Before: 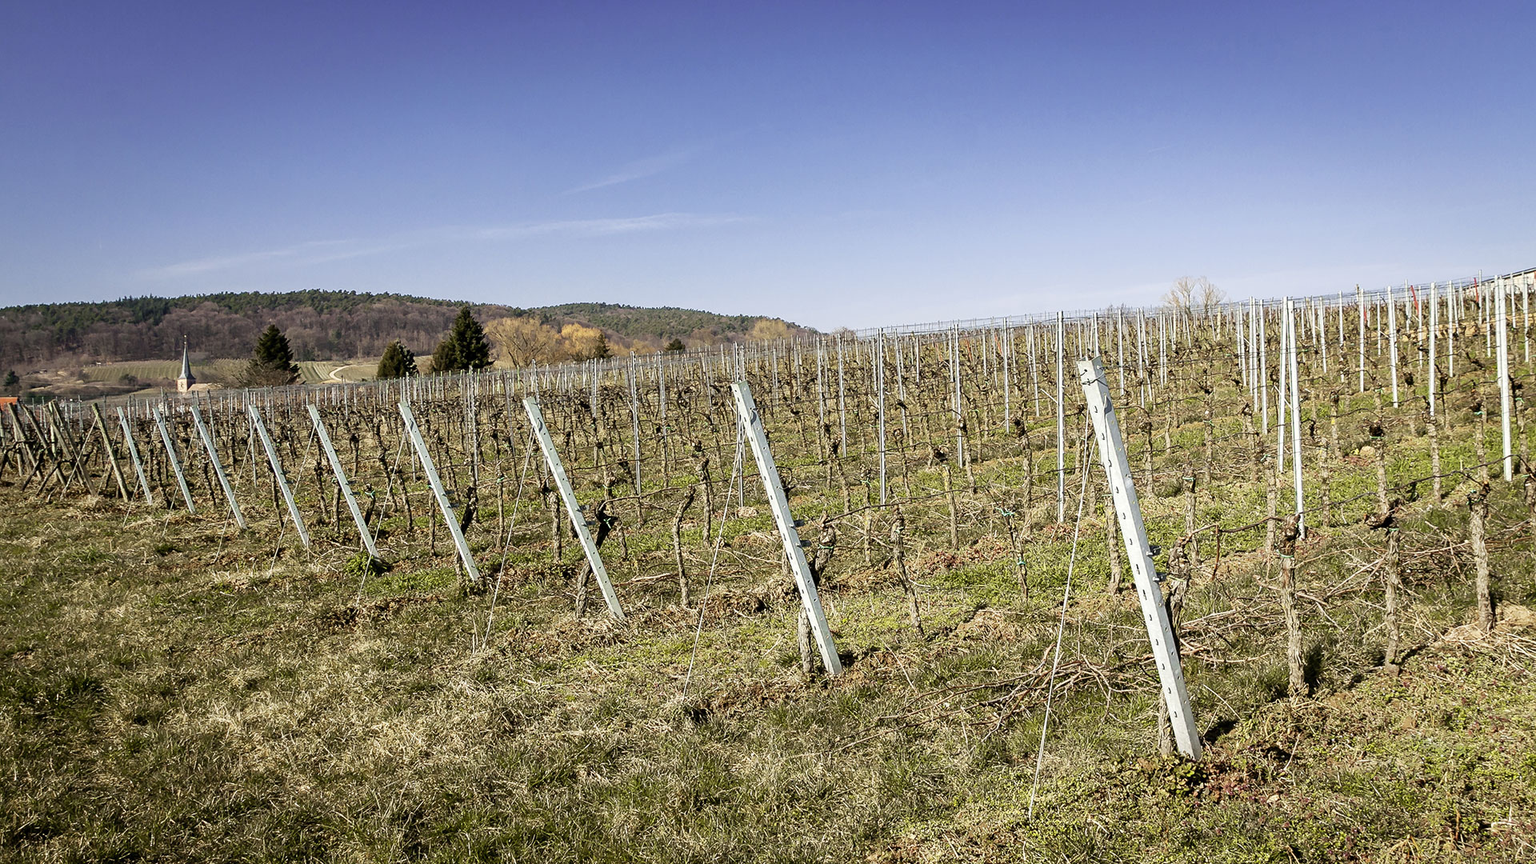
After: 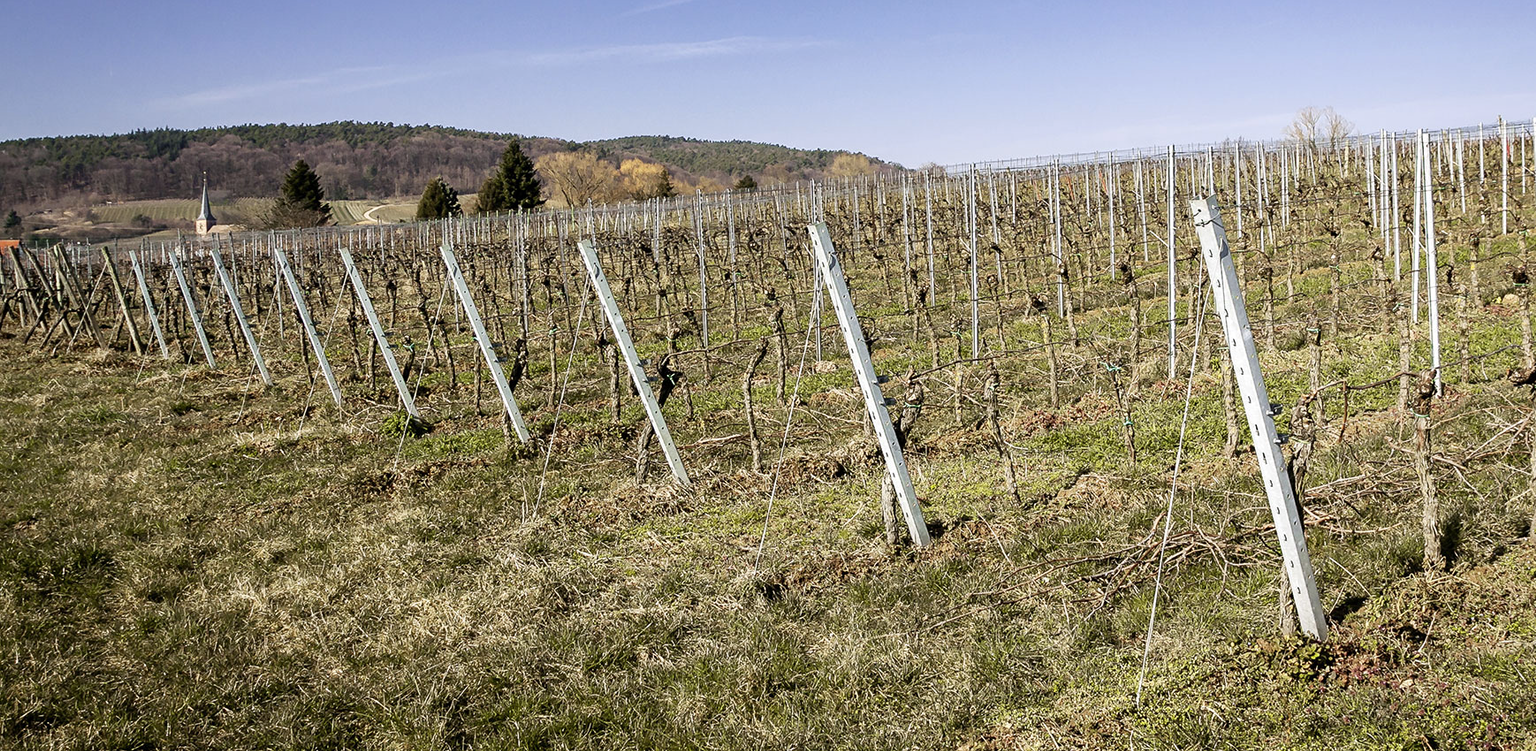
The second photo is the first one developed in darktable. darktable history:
crop: top 20.916%, right 9.437%, bottom 0.316%
white balance: red 1.004, blue 1.024
